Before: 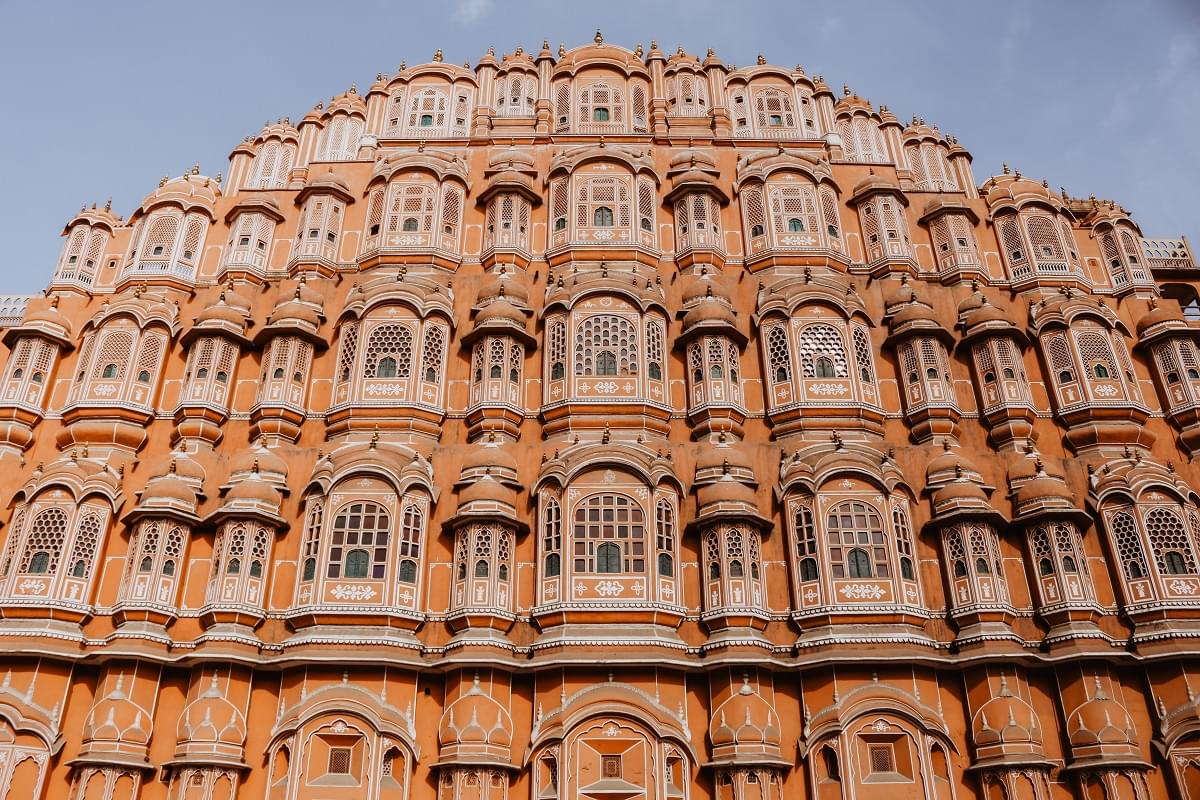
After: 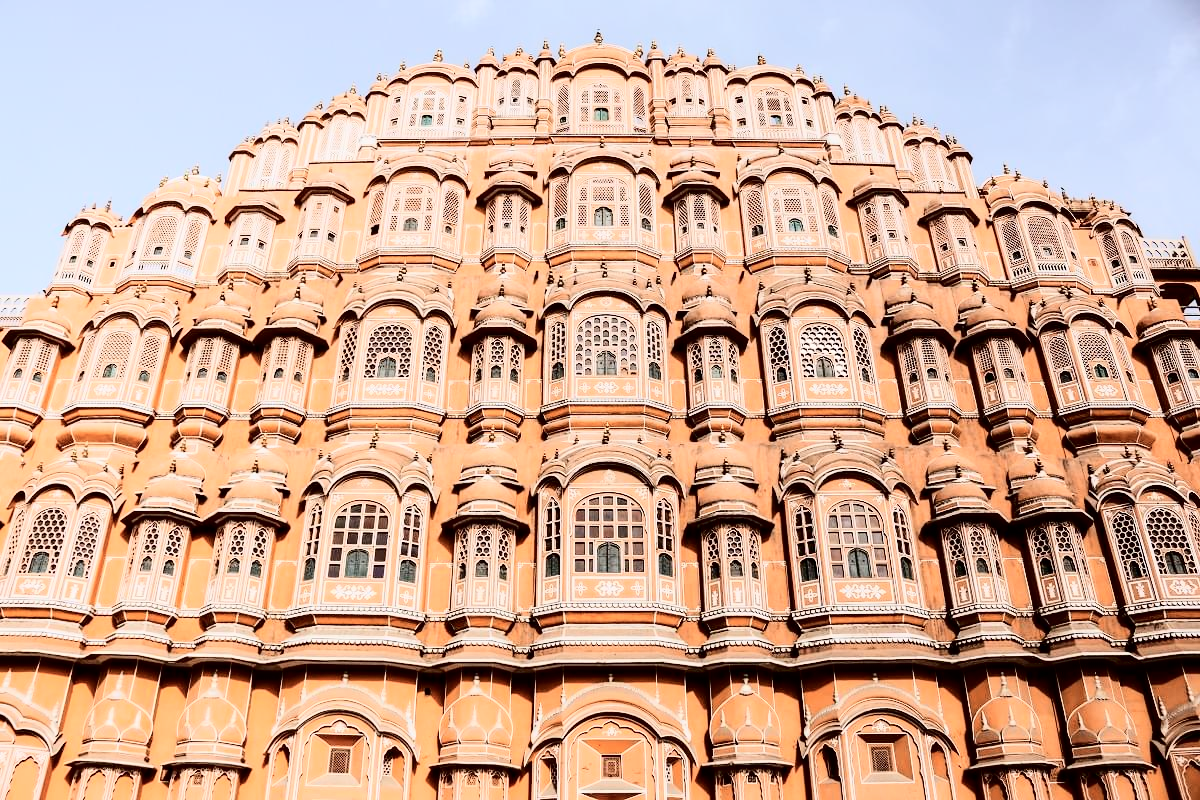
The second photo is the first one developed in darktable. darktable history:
exposure: exposure 0.027 EV, compensate exposure bias true, compensate highlight preservation false
tone curve: curves: ch0 [(0, 0) (0.004, 0) (0.133, 0.071) (0.325, 0.456) (0.832, 0.957) (1, 1)], color space Lab, independent channels, preserve colors none
